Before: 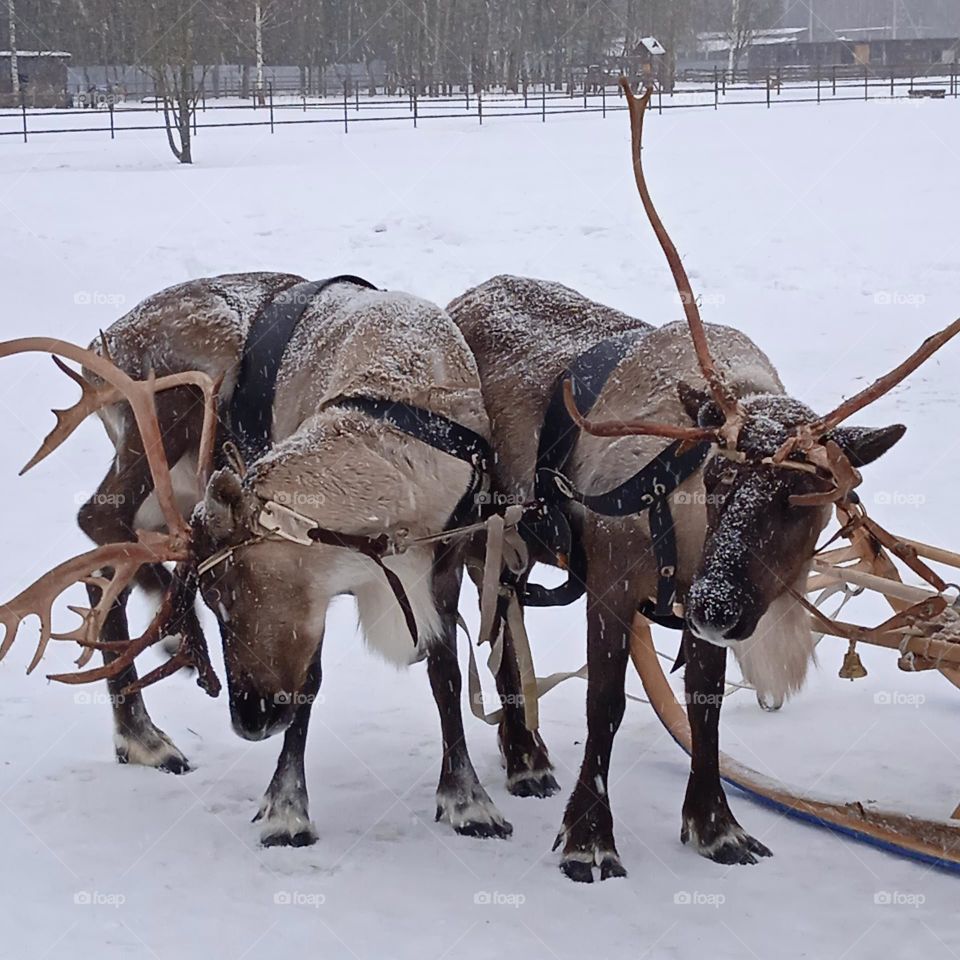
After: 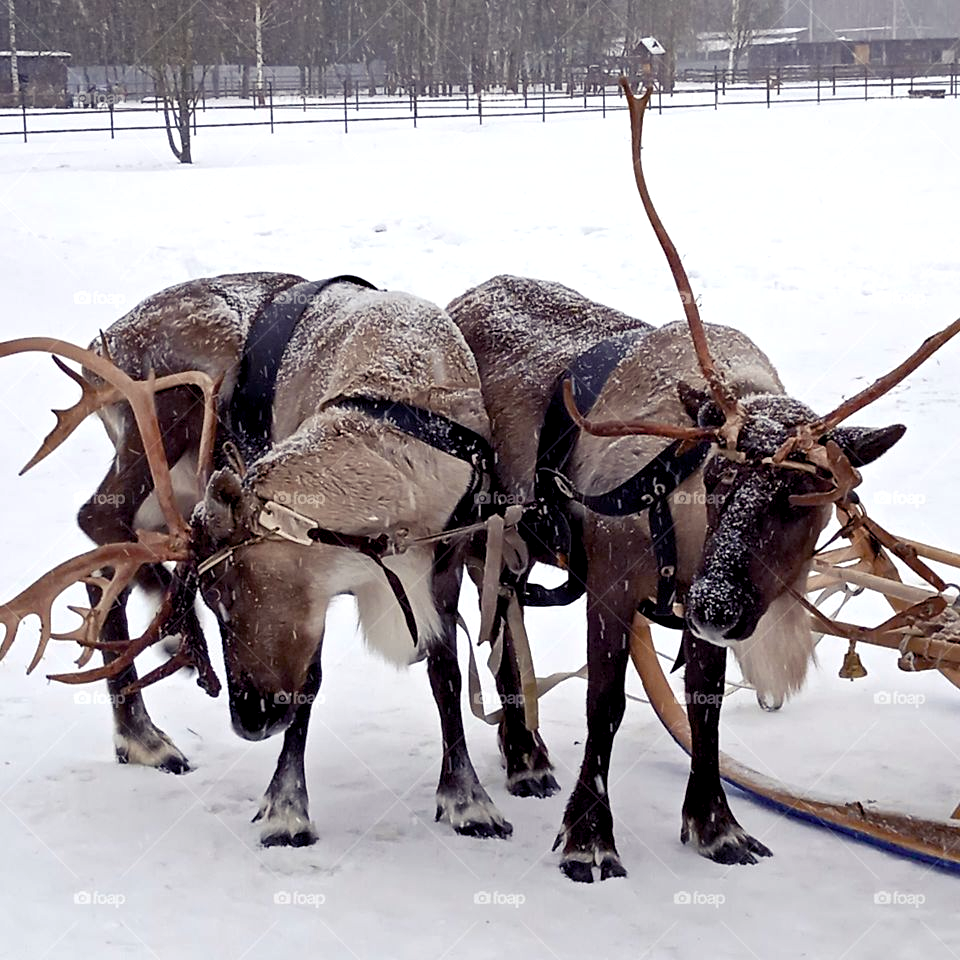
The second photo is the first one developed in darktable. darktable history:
color balance rgb: shadows lift › luminance -21.66%, shadows lift › chroma 6.57%, shadows lift › hue 270°, power › chroma 0.68%, power › hue 60°, highlights gain › luminance 6.08%, highlights gain › chroma 1.33%, highlights gain › hue 90°, global offset › luminance -0.87%, perceptual saturation grading › global saturation 26.86%, perceptual saturation grading › highlights -28.39%, perceptual saturation grading › mid-tones 15.22%, perceptual saturation grading › shadows 33.98%, perceptual brilliance grading › highlights 10%, perceptual brilliance grading › mid-tones 5%
color correction: saturation 0.8
